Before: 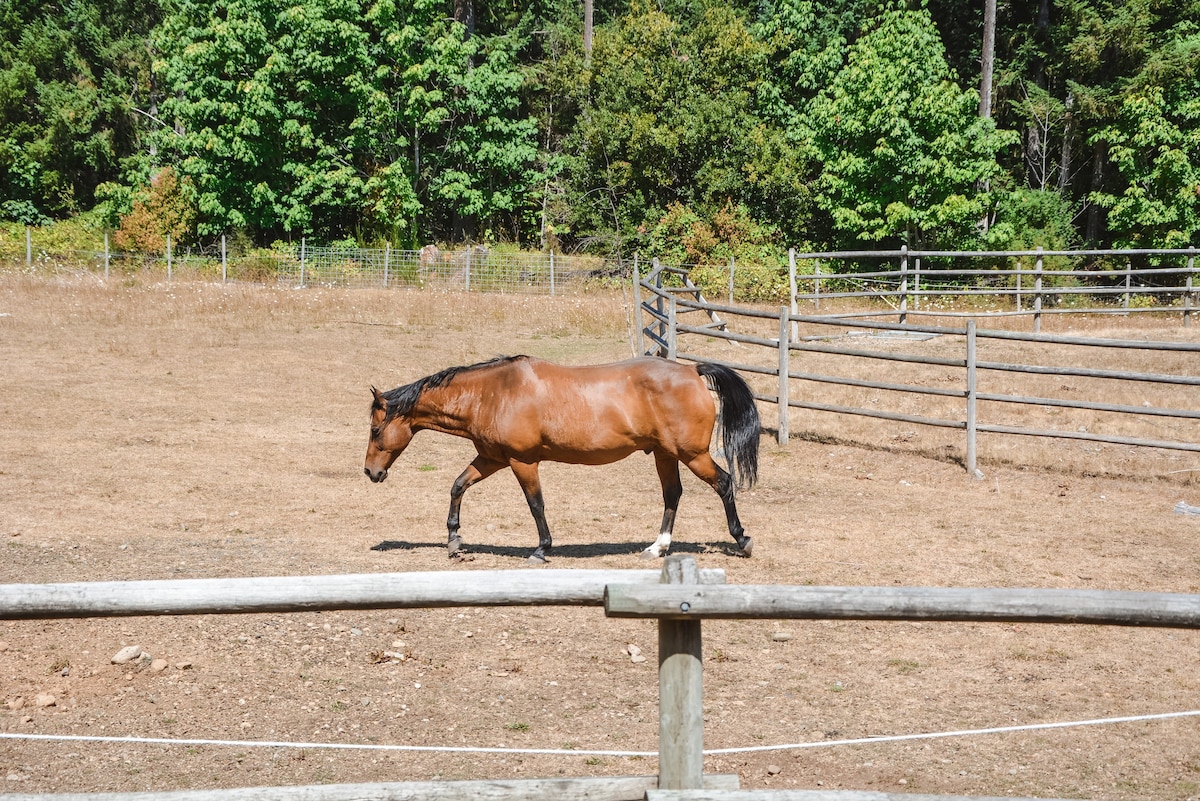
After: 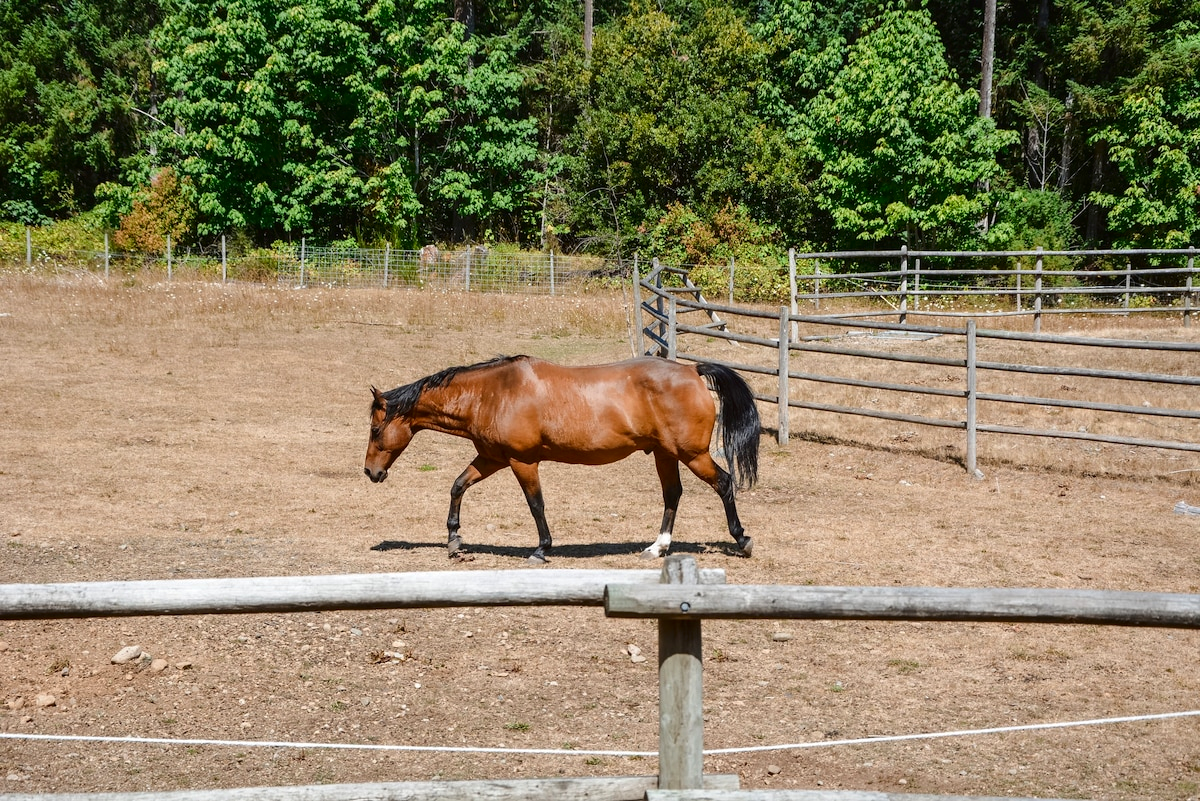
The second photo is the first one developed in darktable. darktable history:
contrast brightness saturation: contrast 0.069, brightness -0.143, saturation 0.12
